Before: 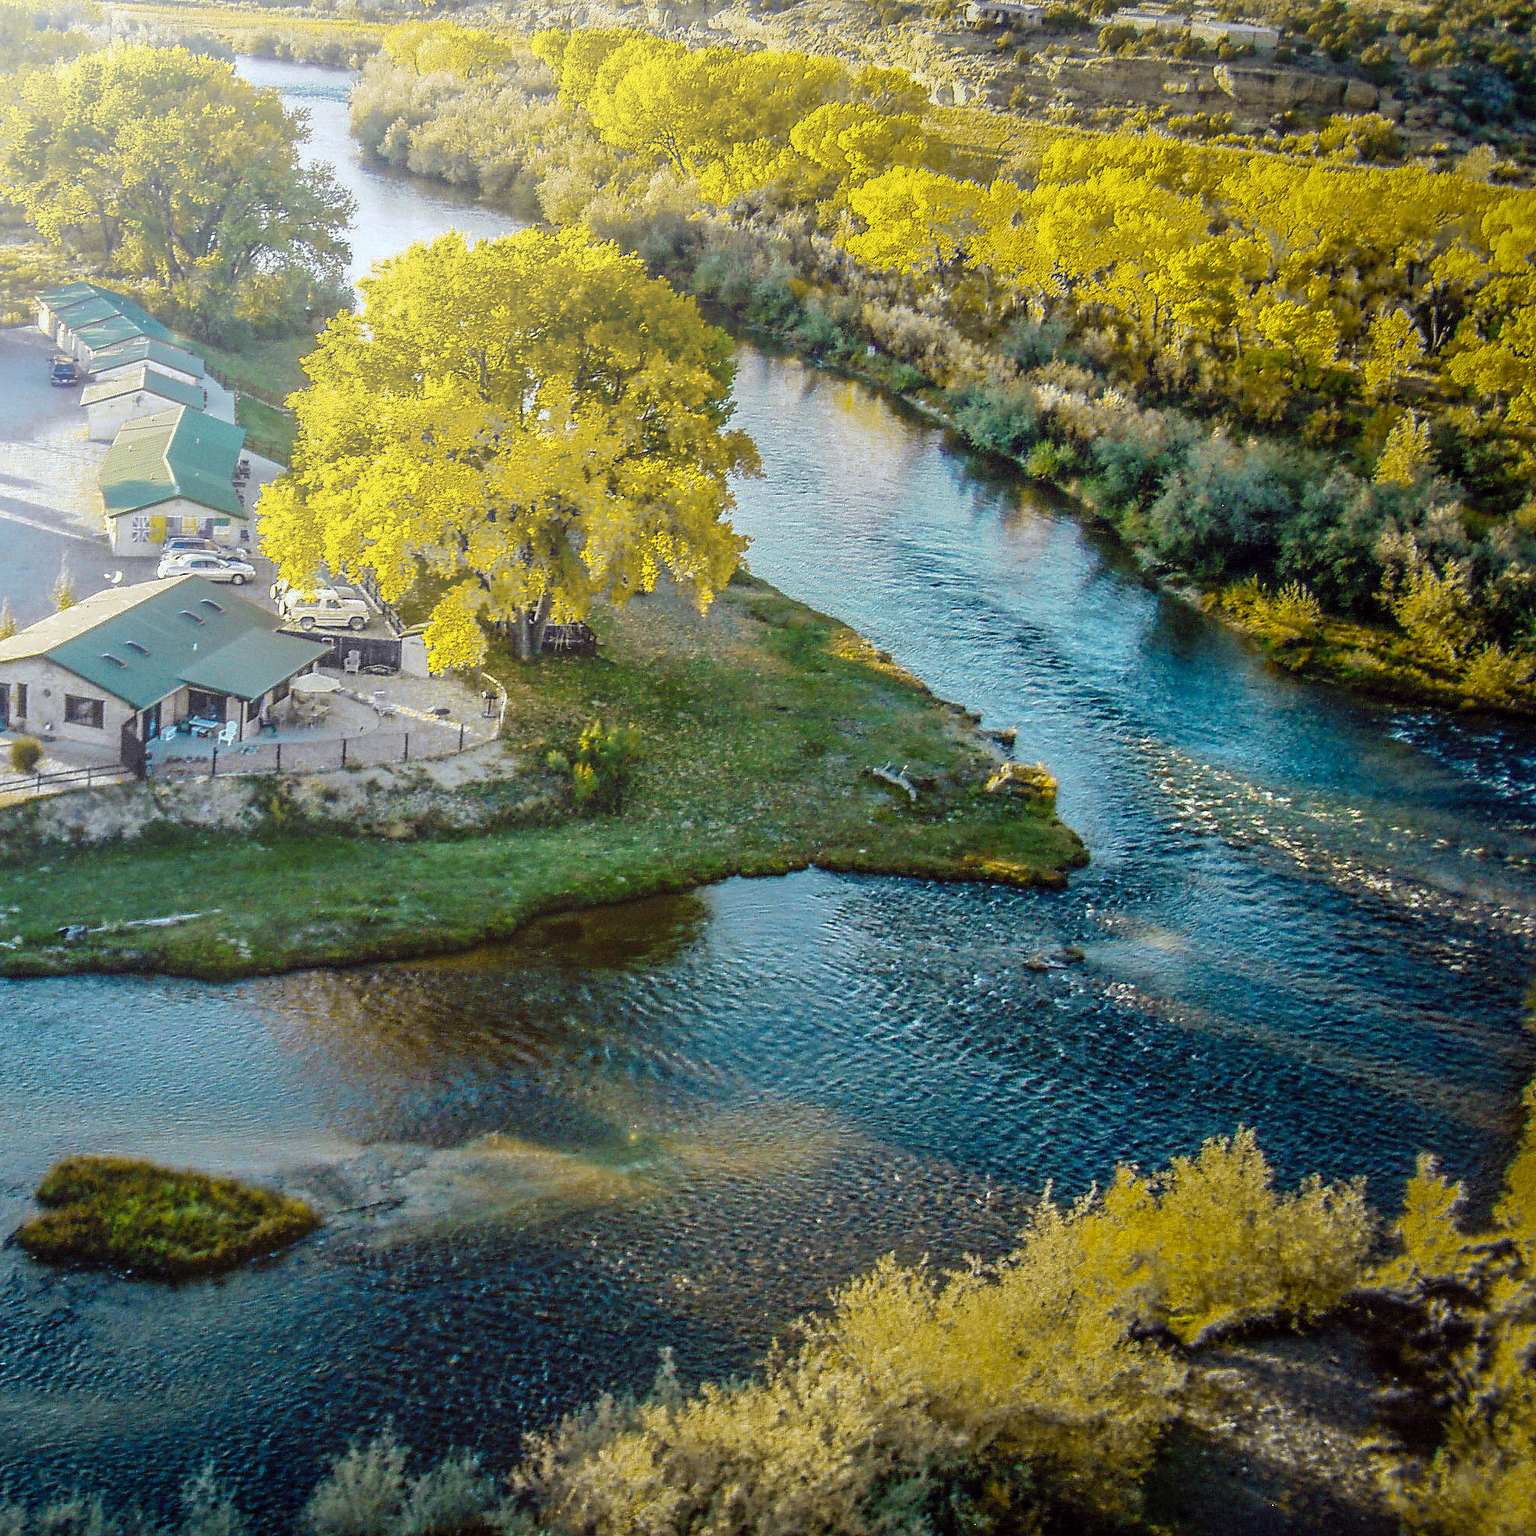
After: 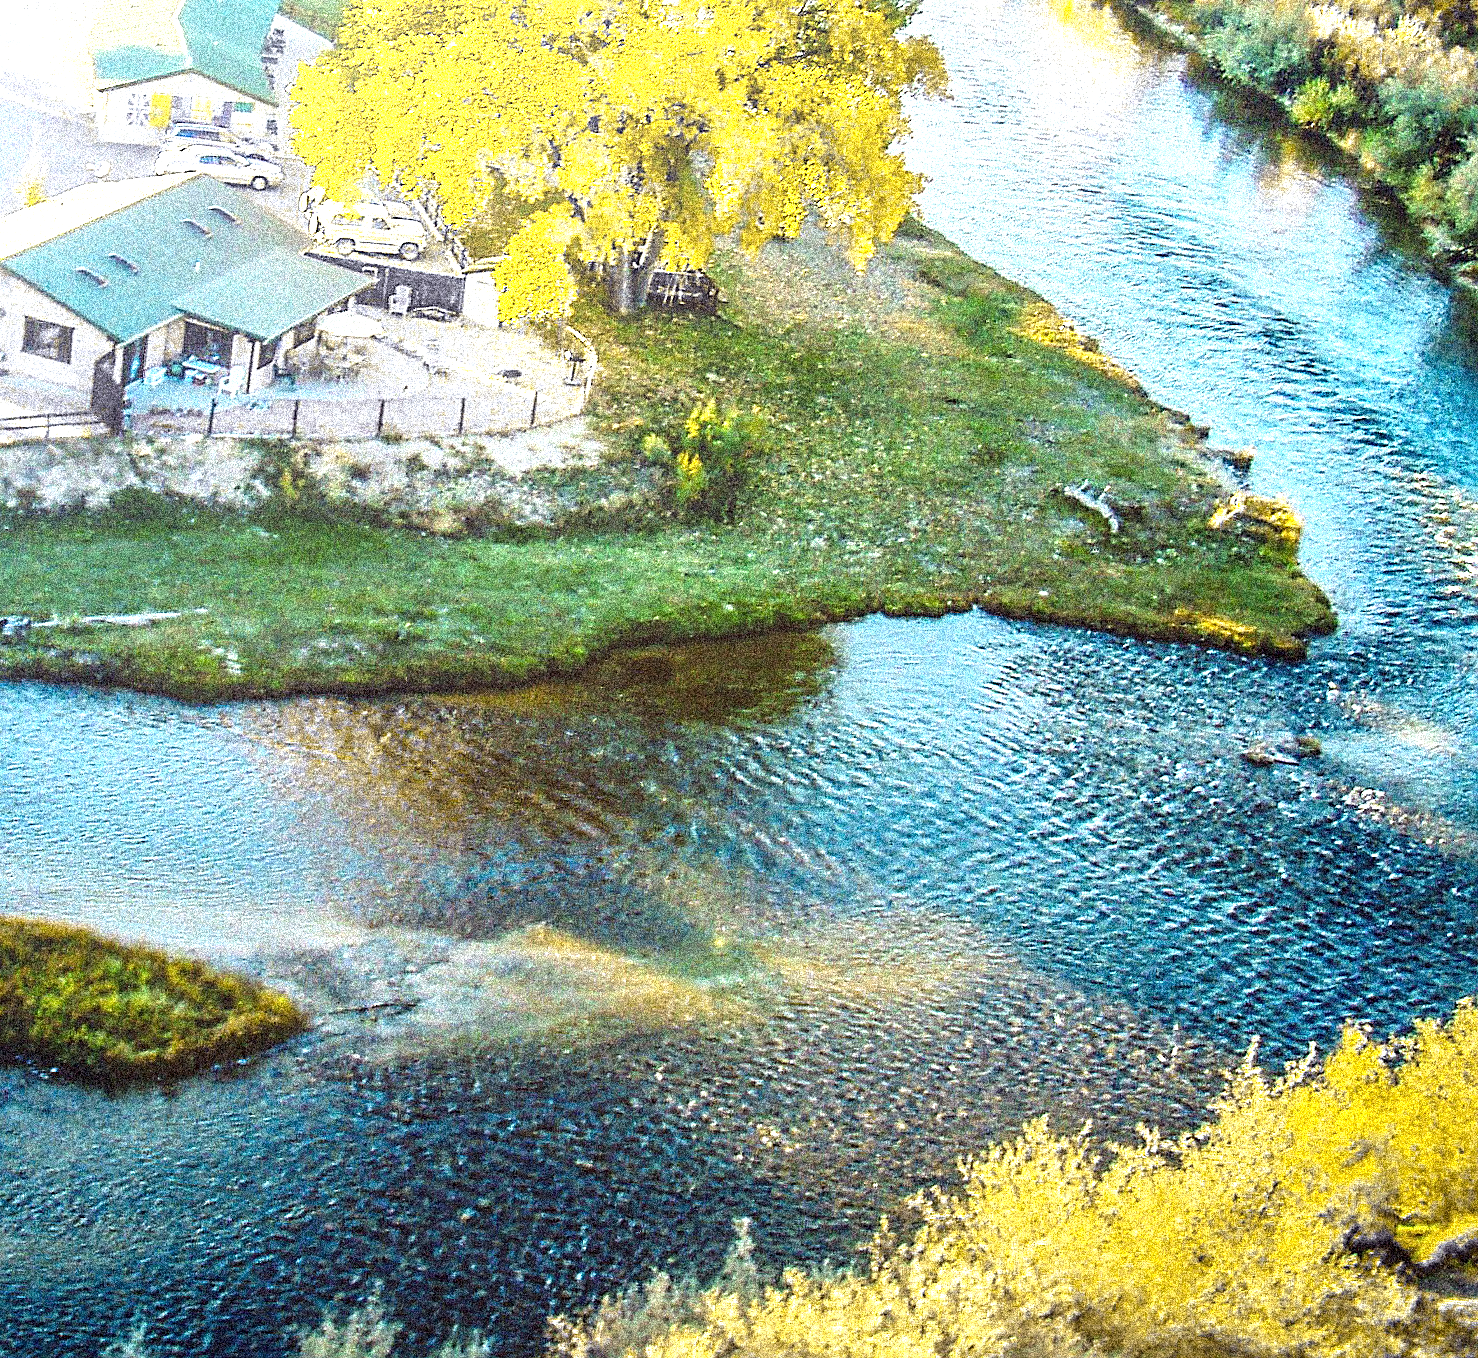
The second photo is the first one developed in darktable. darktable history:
grain: coarseness 3.75 ISO, strength 100%, mid-tones bias 0%
exposure: black level correction 0, exposure 1.388 EV, compensate exposure bias true, compensate highlight preservation false
color contrast: green-magenta contrast 0.96
crop: left 6.488%, top 27.668%, right 24.183%, bottom 8.656%
sharpen: on, module defaults
rotate and perspective: rotation 4.1°, automatic cropping off
